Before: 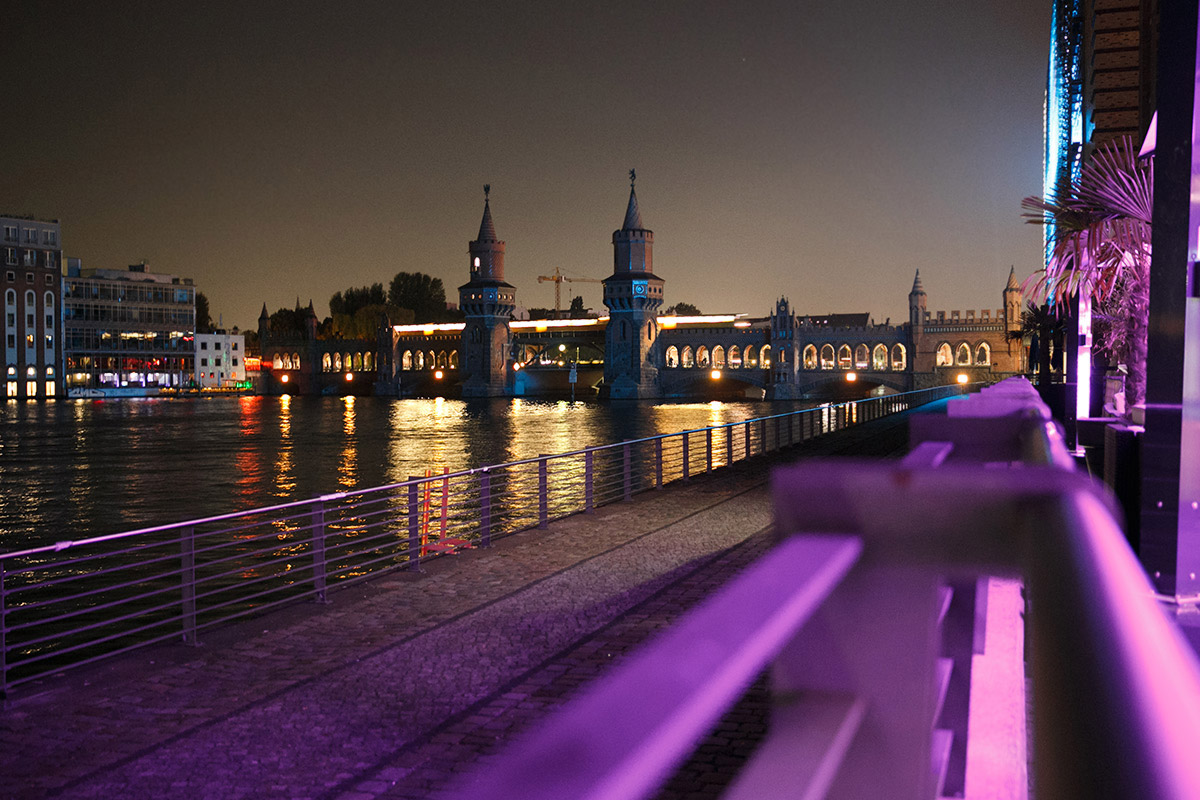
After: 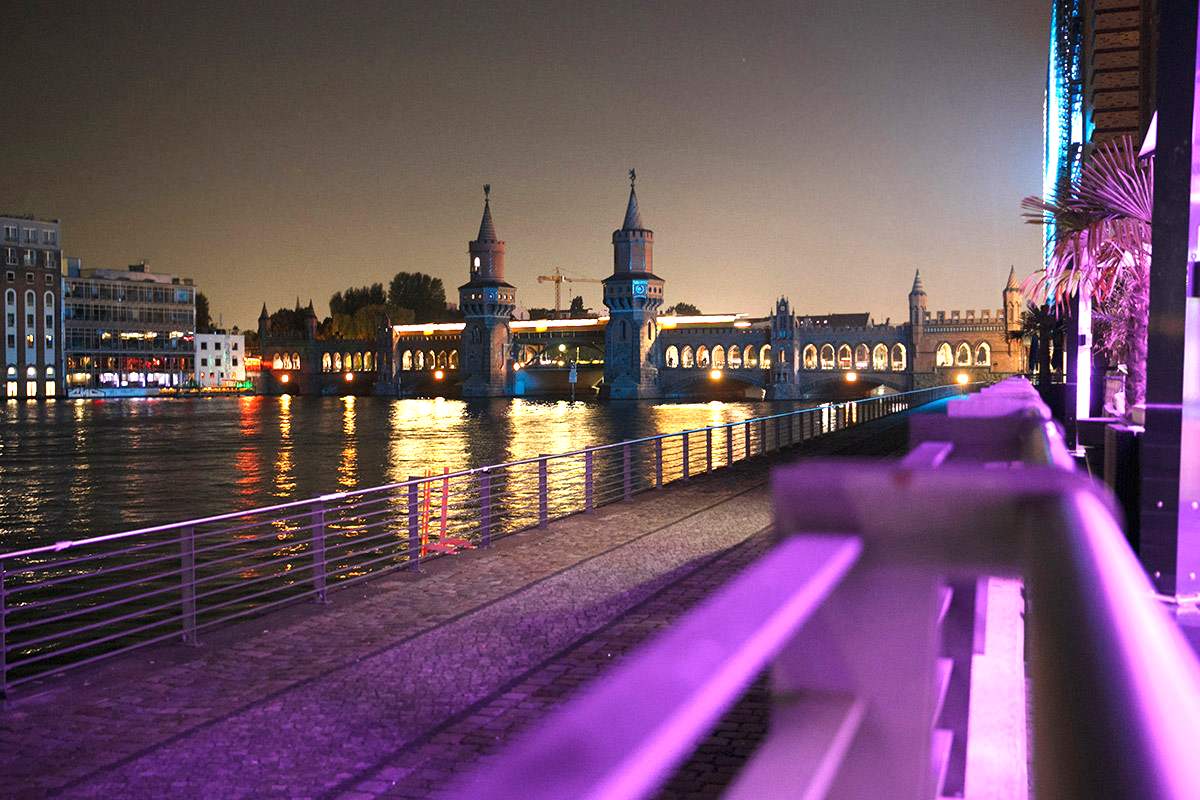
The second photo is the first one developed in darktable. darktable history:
exposure: exposure 1.001 EV, compensate highlight preservation false
